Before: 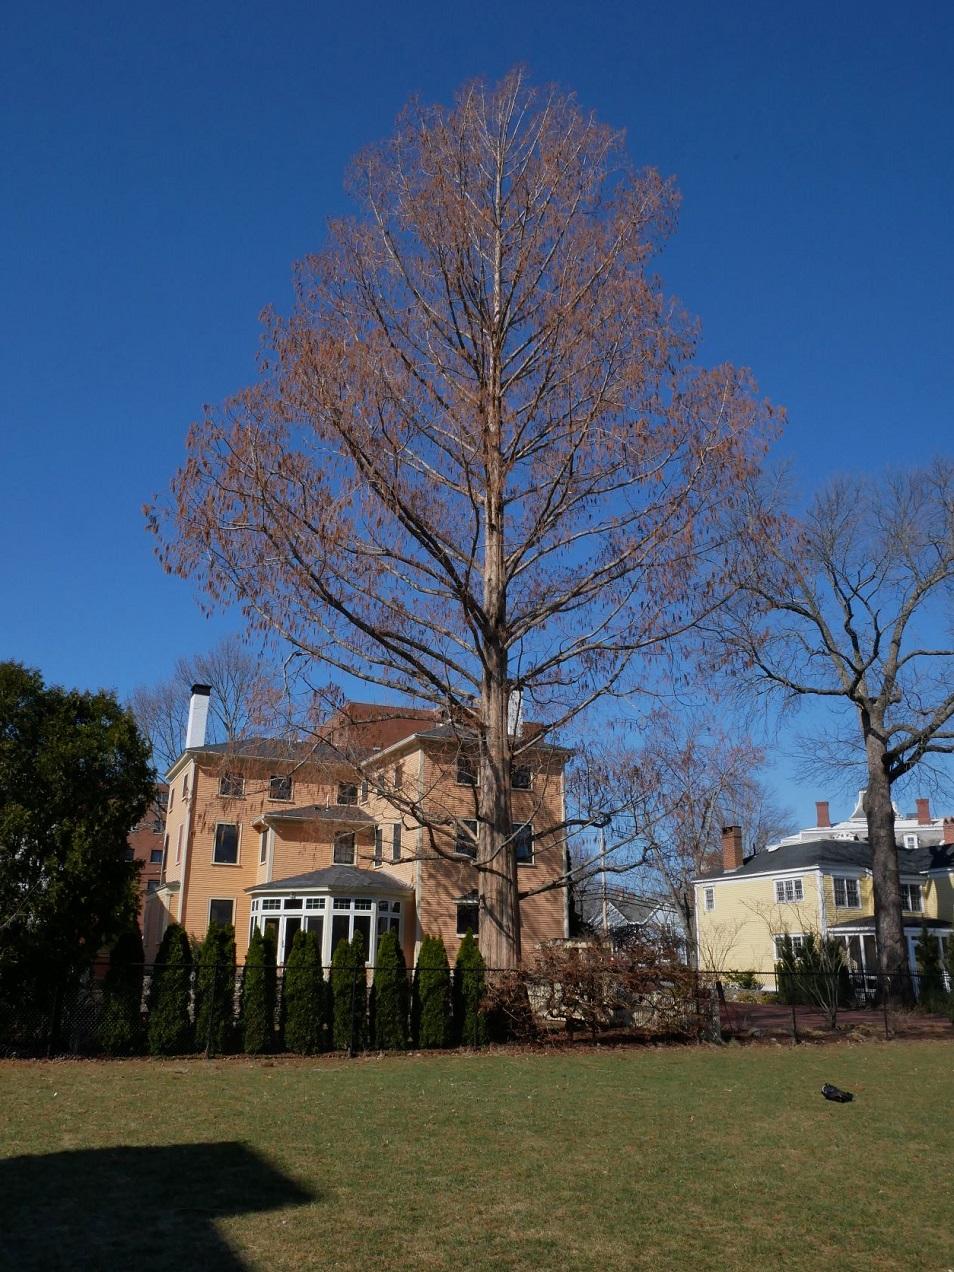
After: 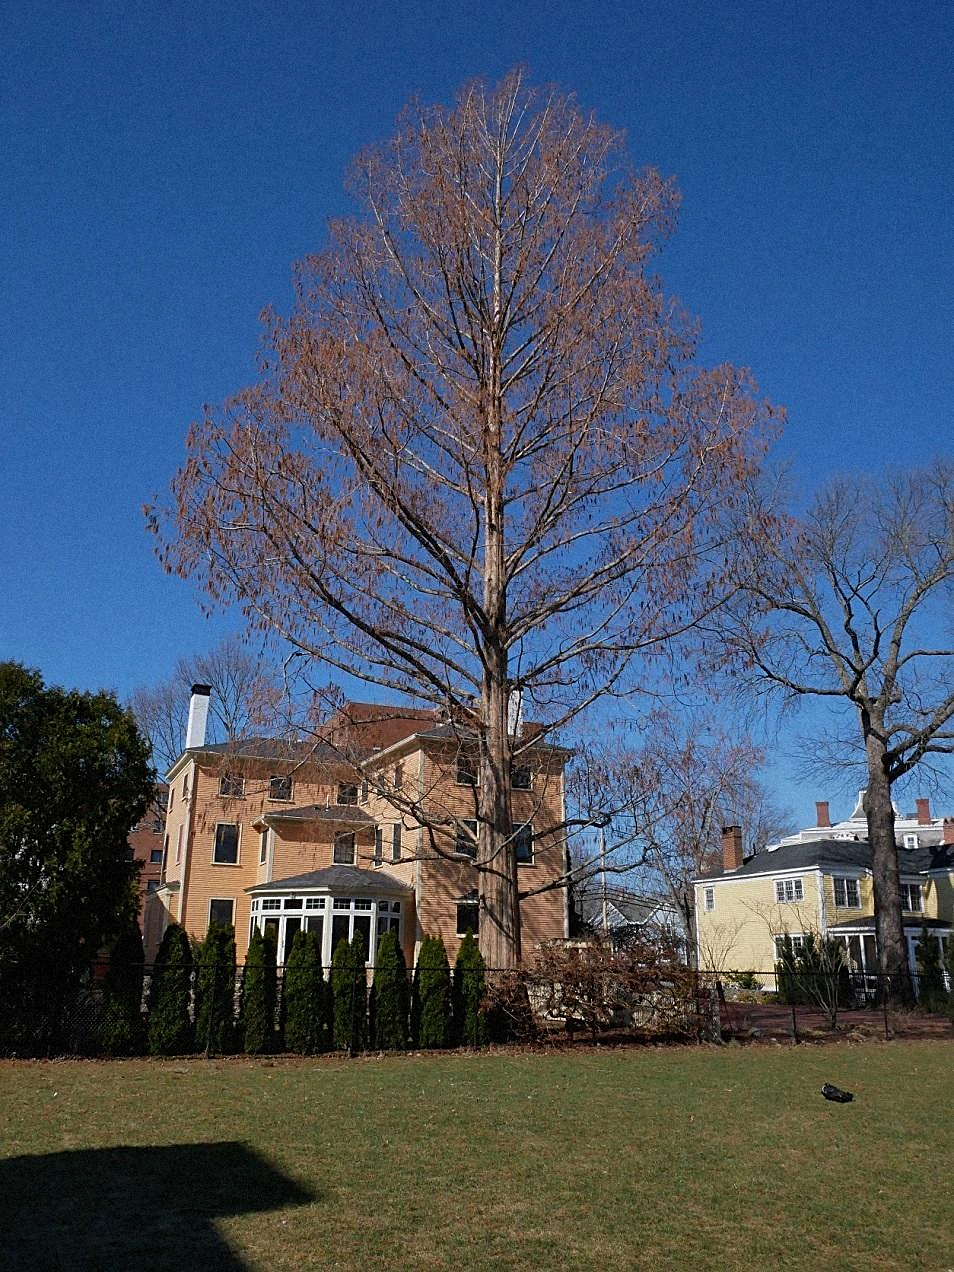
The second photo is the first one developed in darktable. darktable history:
sharpen: on, module defaults
grain: mid-tones bias 0%
